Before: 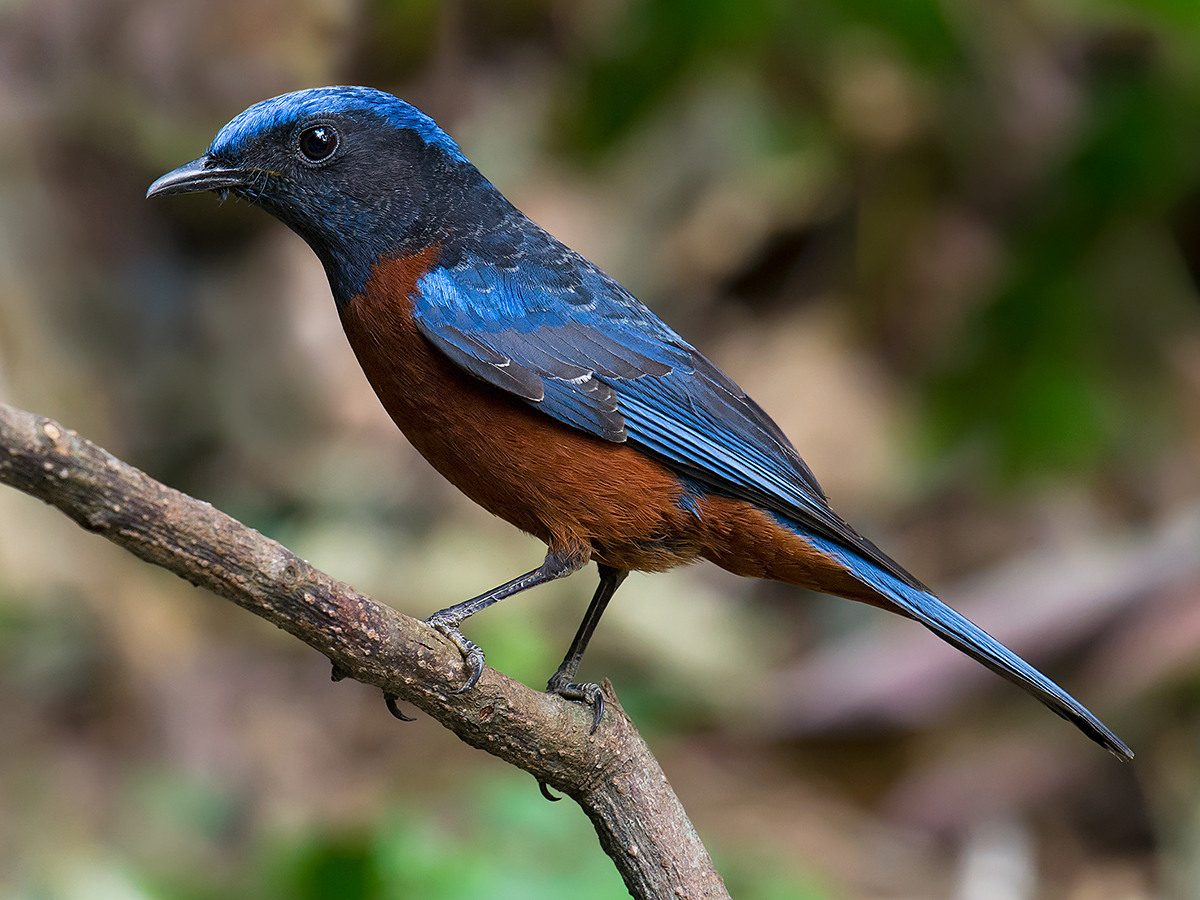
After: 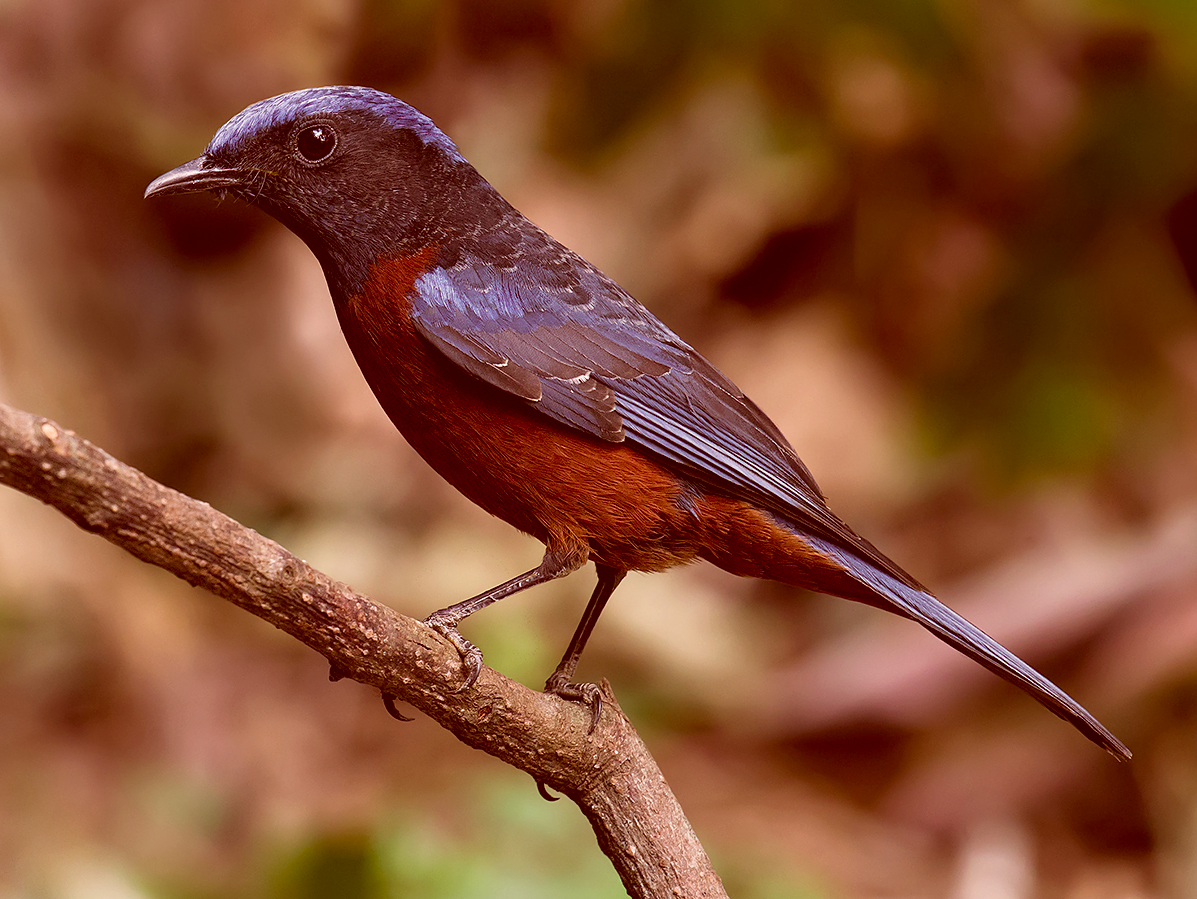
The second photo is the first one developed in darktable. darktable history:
color correction: highlights a* 9.53, highlights b* 8.98, shadows a* 39.24, shadows b* 39.76, saturation 0.802
crop: left 0.177%
shadows and highlights: shadows 11.33, white point adjustment 1.11, soften with gaussian
